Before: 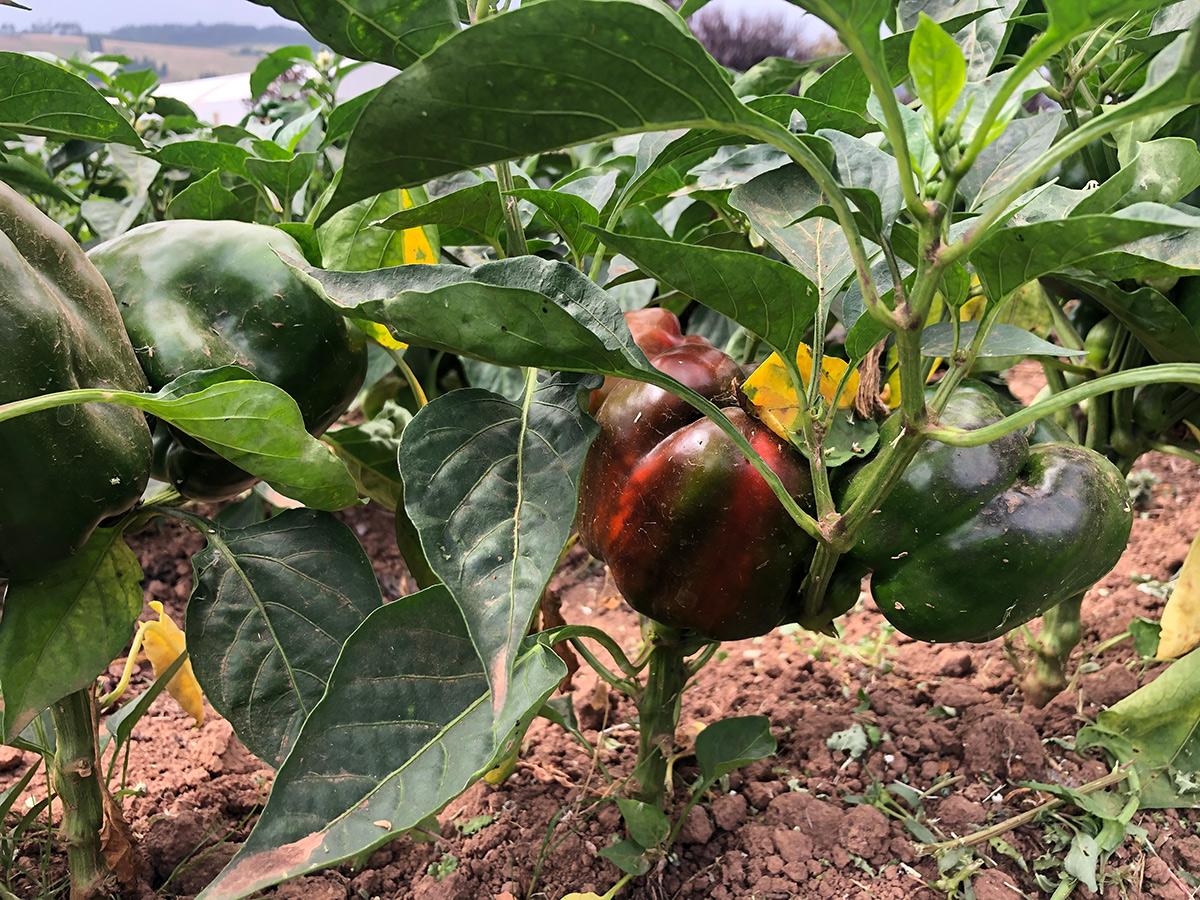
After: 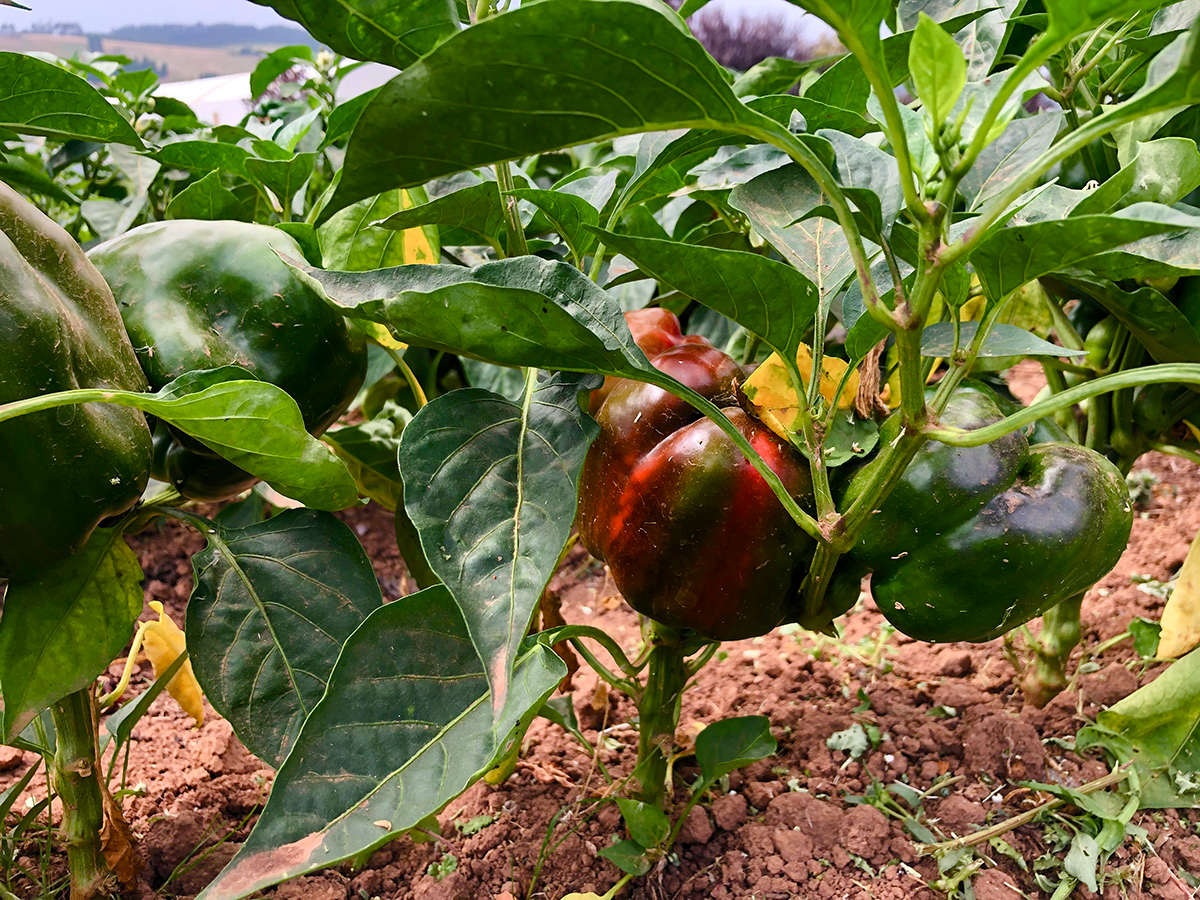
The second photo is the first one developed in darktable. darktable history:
color balance rgb: perceptual saturation grading › global saturation 20%, perceptual saturation grading › highlights -50.542%, perceptual saturation grading › shadows 30.01%, global vibrance 50.743%
